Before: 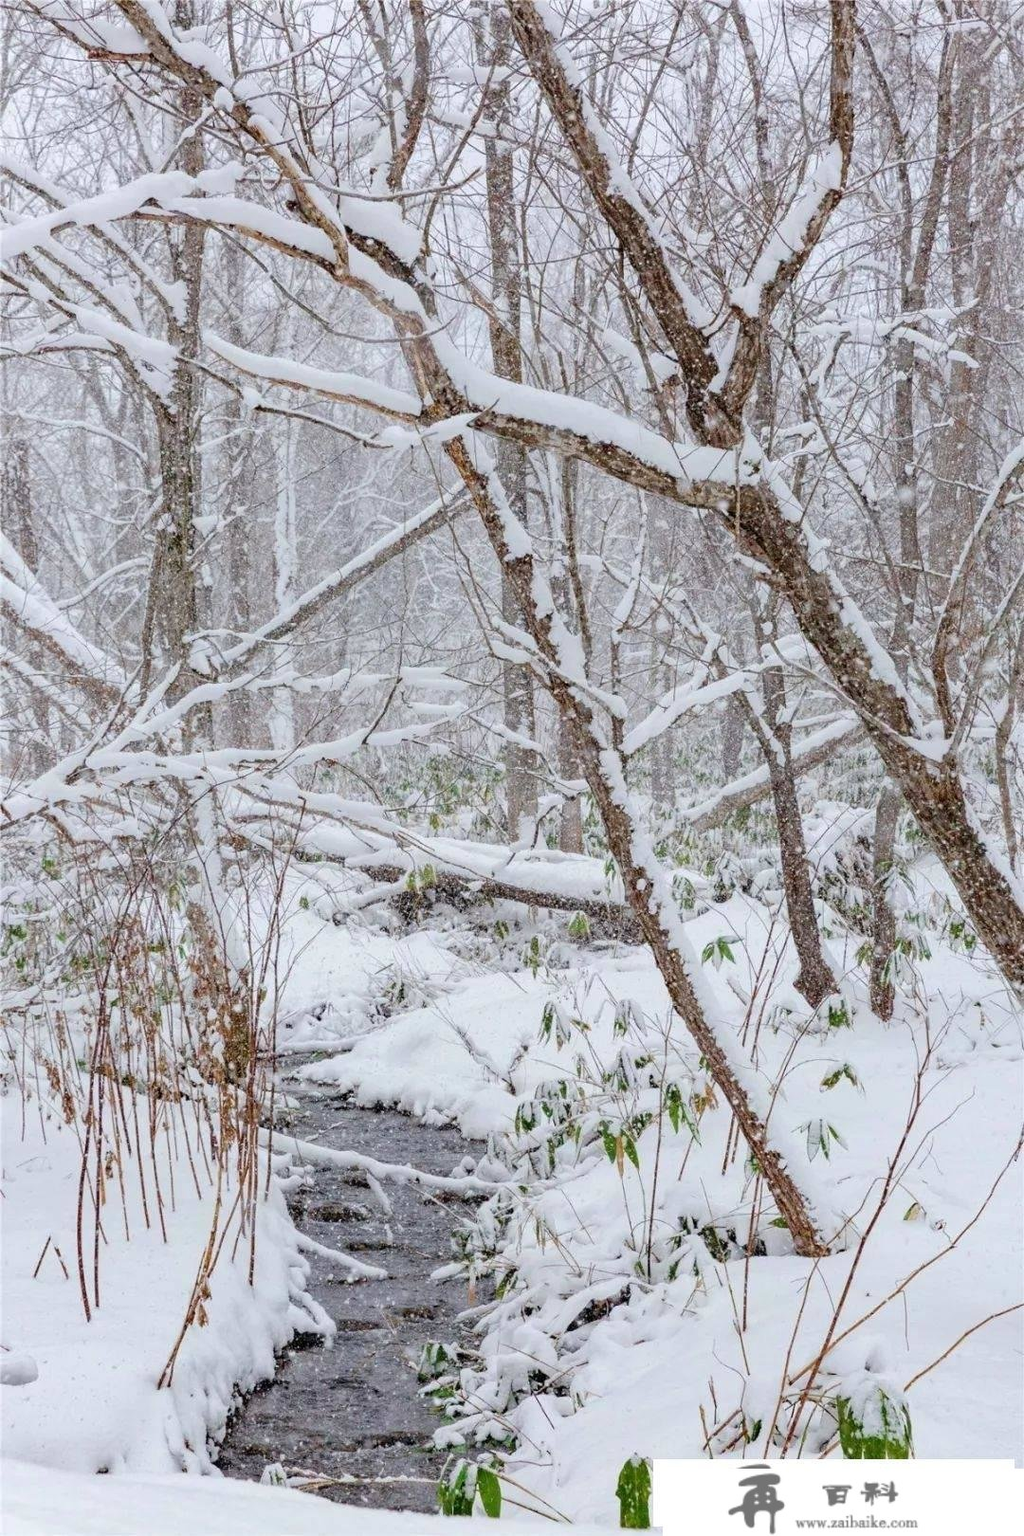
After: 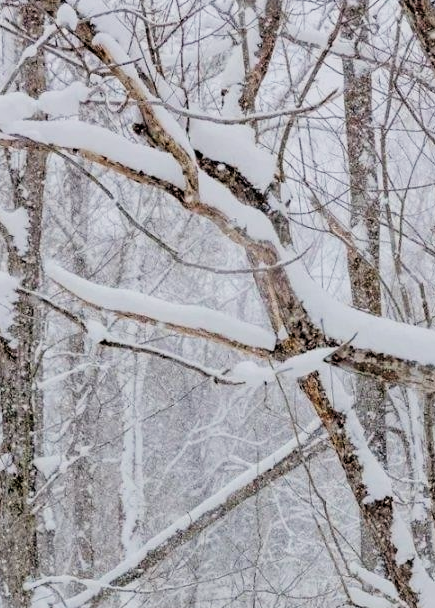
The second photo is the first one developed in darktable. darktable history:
filmic rgb: black relative exposure -5.05 EV, white relative exposure 3.55 EV, threshold 2.98 EV, hardness 3.16, contrast 1.185, highlights saturation mix -48.97%, enable highlight reconstruction true
crop: left 15.702%, top 5.456%, right 44.006%, bottom 57.004%
